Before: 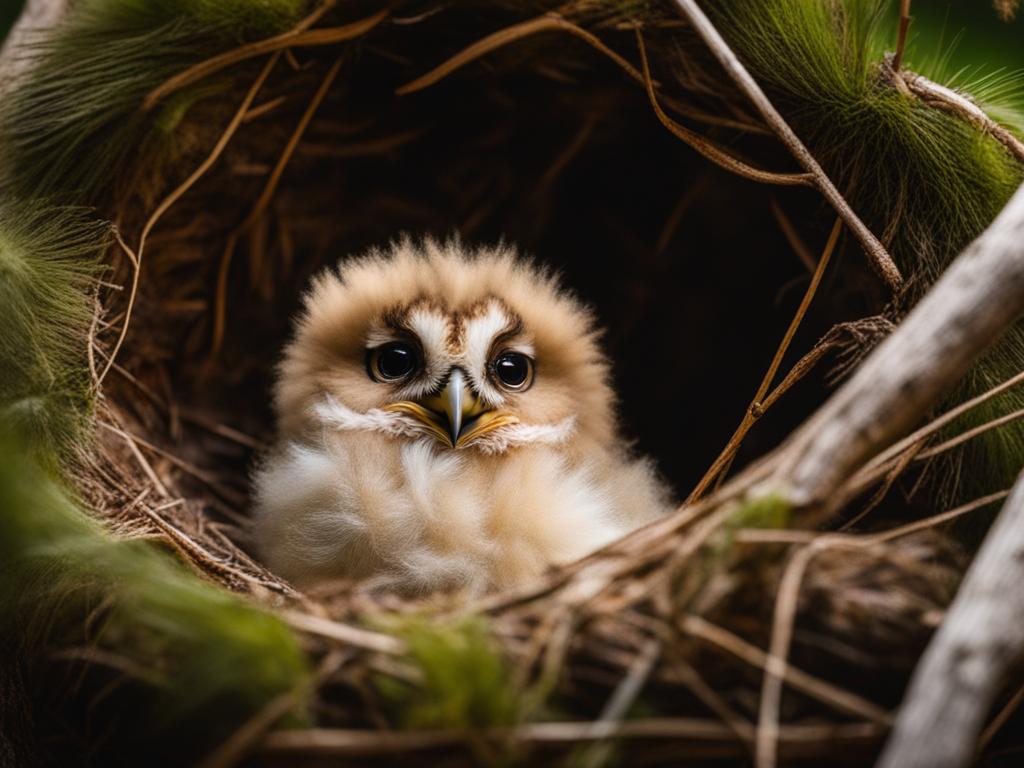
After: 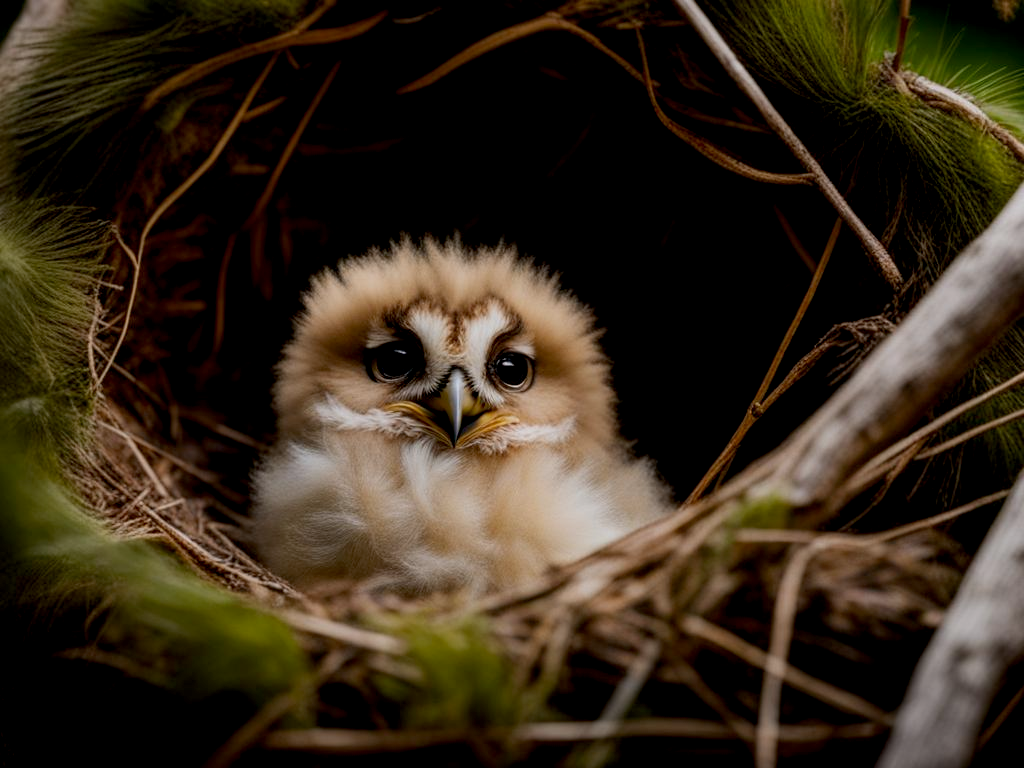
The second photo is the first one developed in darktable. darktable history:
exposure: black level correction 0.011, exposure -0.478 EV, compensate highlight preservation false
base curve: curves: ch0 [(0, 0) (0.989, 0.992)], preserve colors none
